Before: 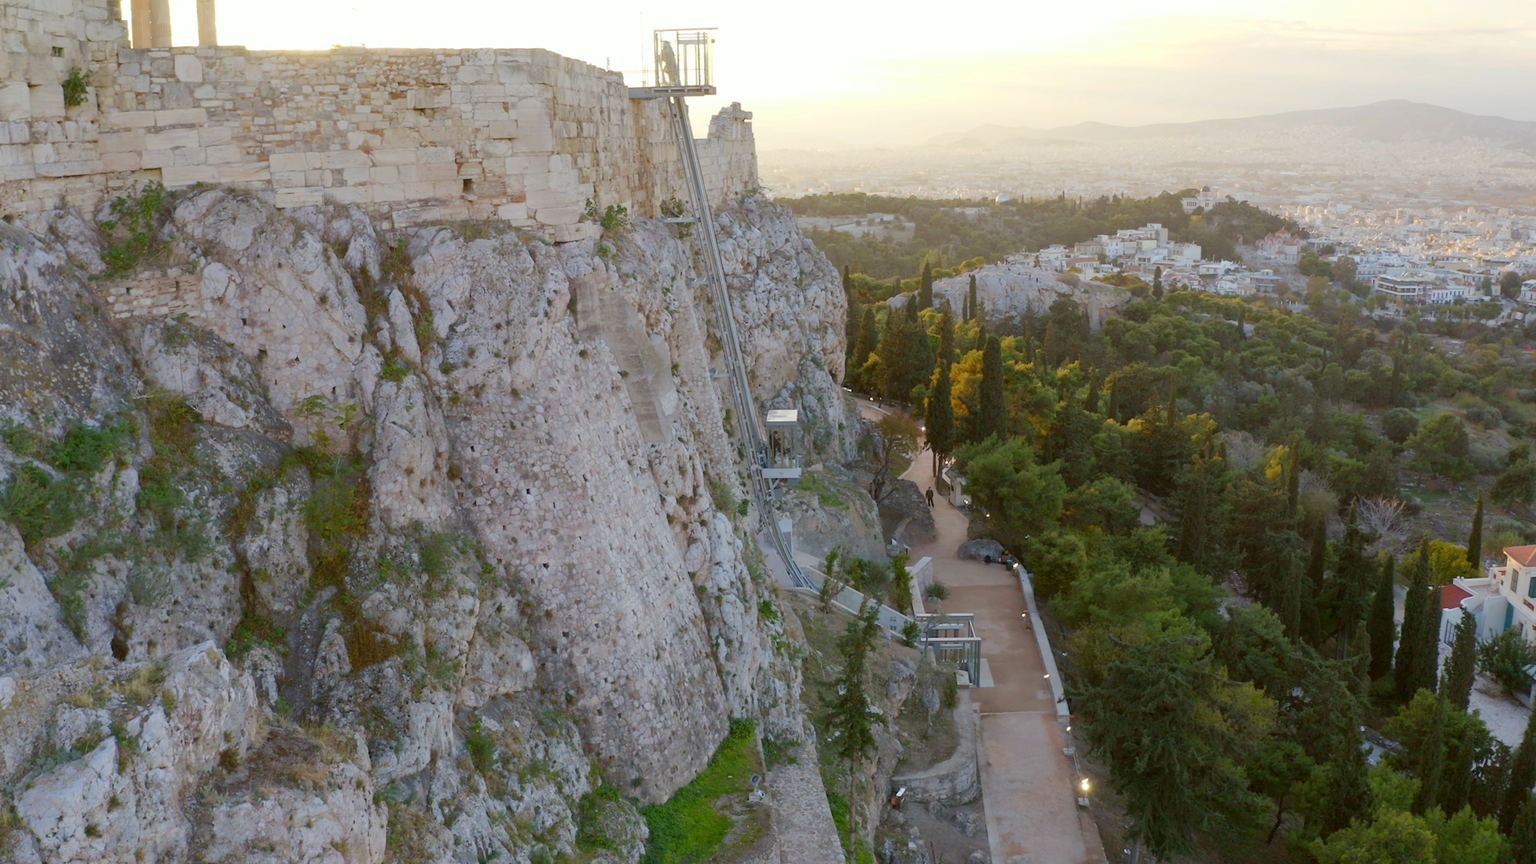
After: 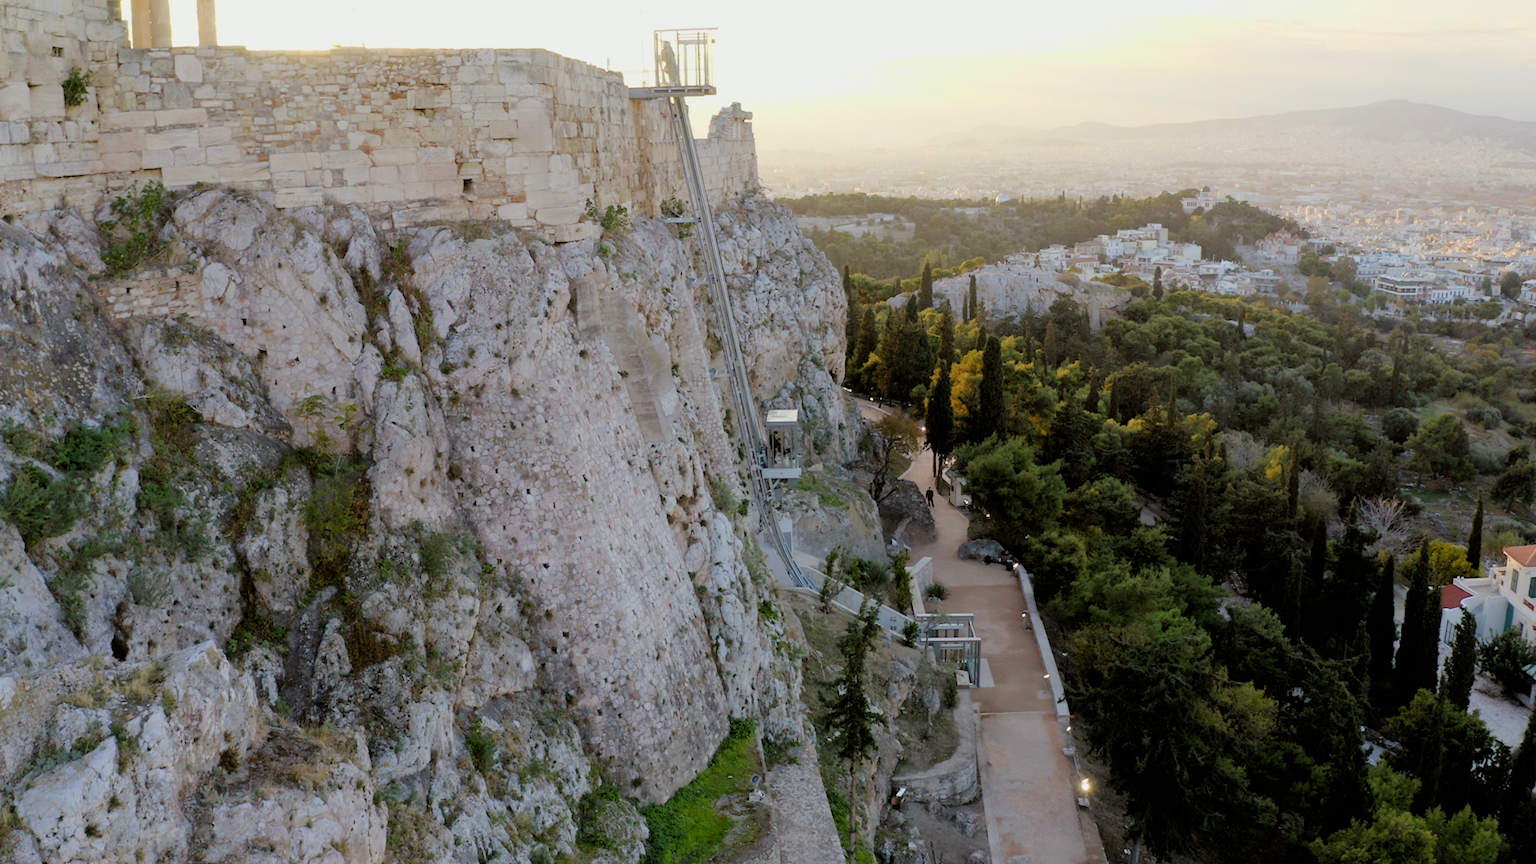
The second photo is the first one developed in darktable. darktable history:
filmic rgb: black relative exposure -3.95 EV, white relative exposure 3.14 EV, hardness 2.87, color science v6 (2022)
